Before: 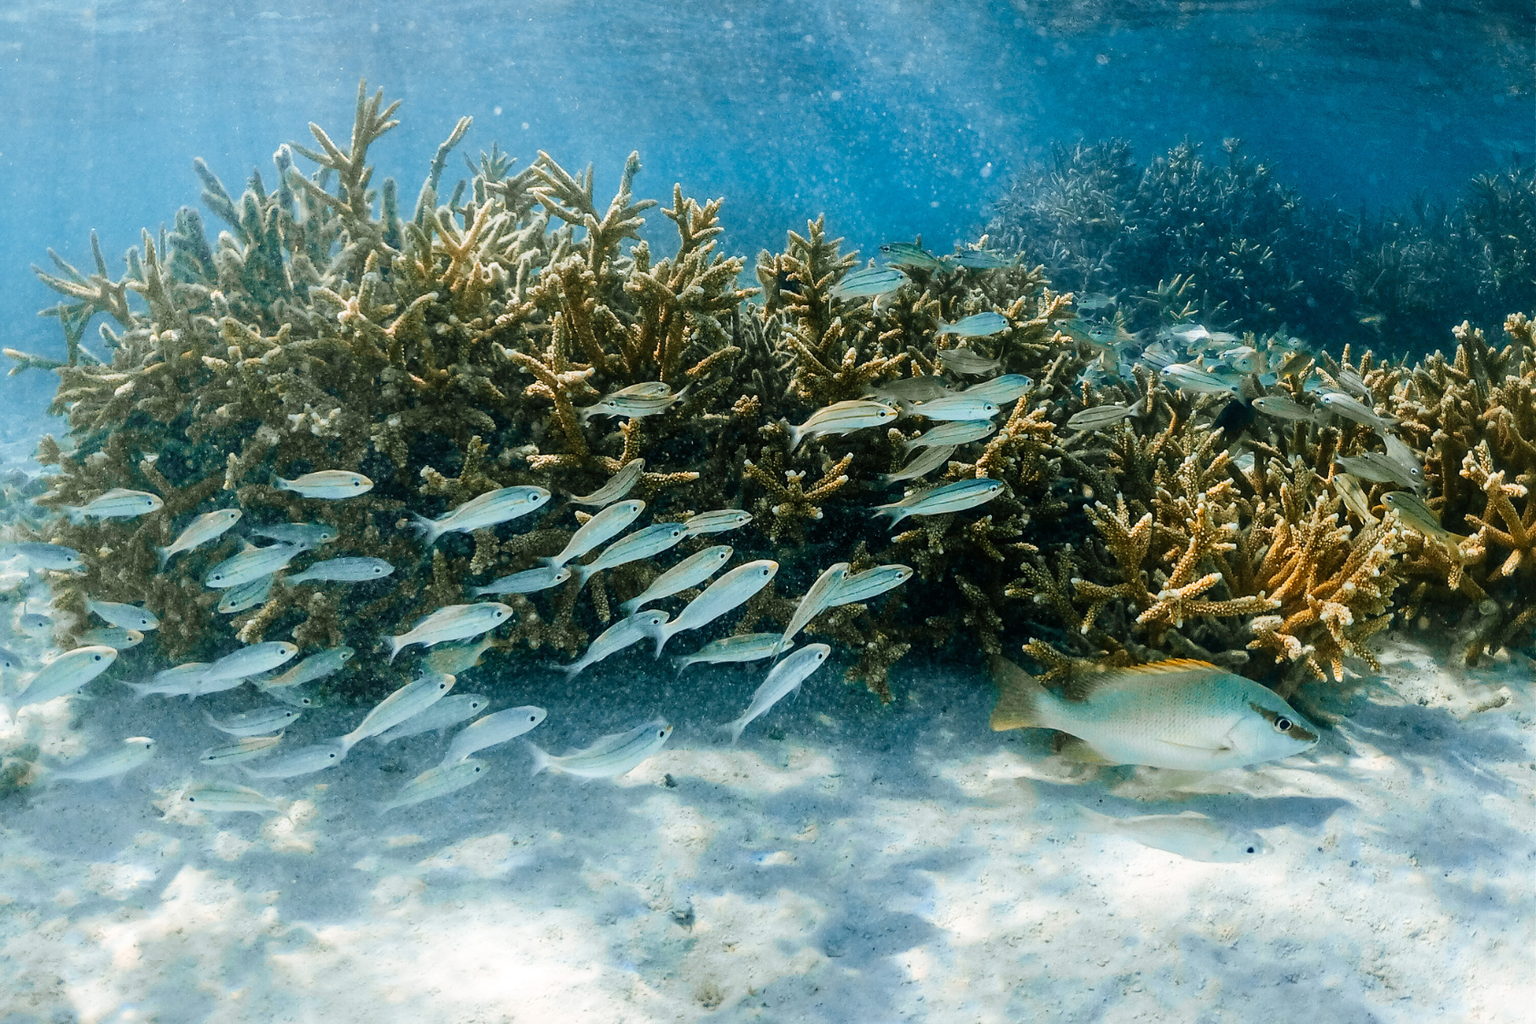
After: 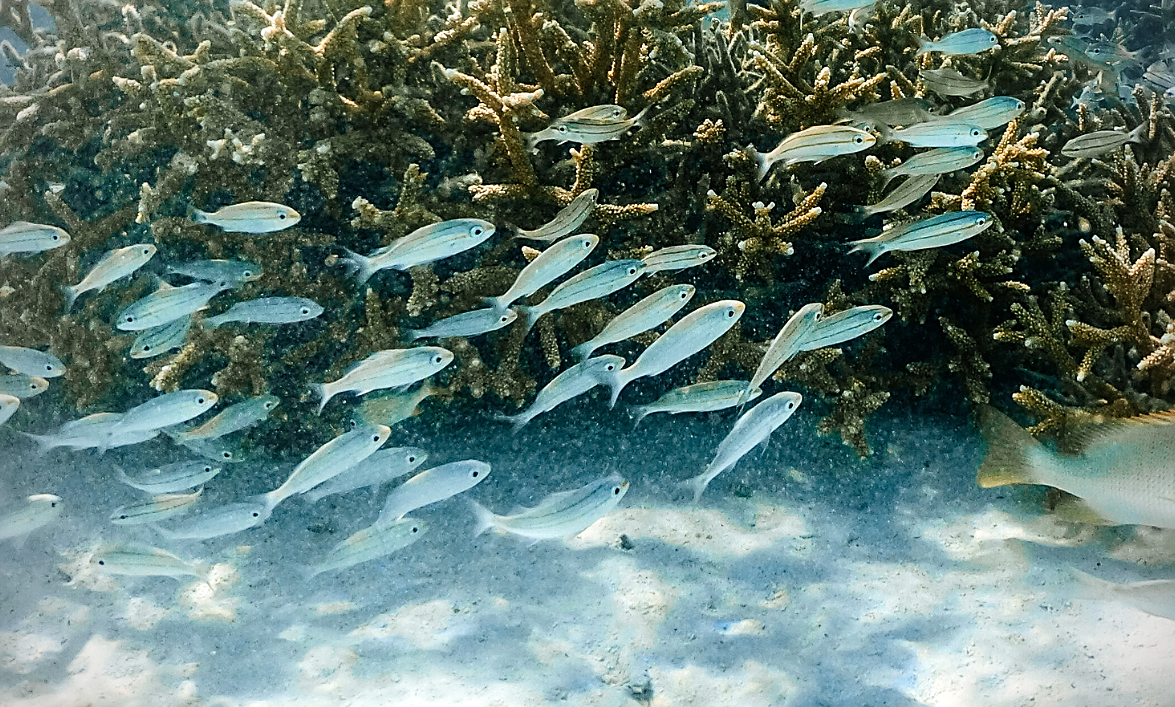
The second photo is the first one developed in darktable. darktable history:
crop: left 6.502%, top 28.01%, right 23.743%, bottom 8.971%
exposure: exposure 0.165 EV, compensate highlight preservation false
vignetting: fall-off radius 44.91%, unbound false
sharpen: on, module defaults
